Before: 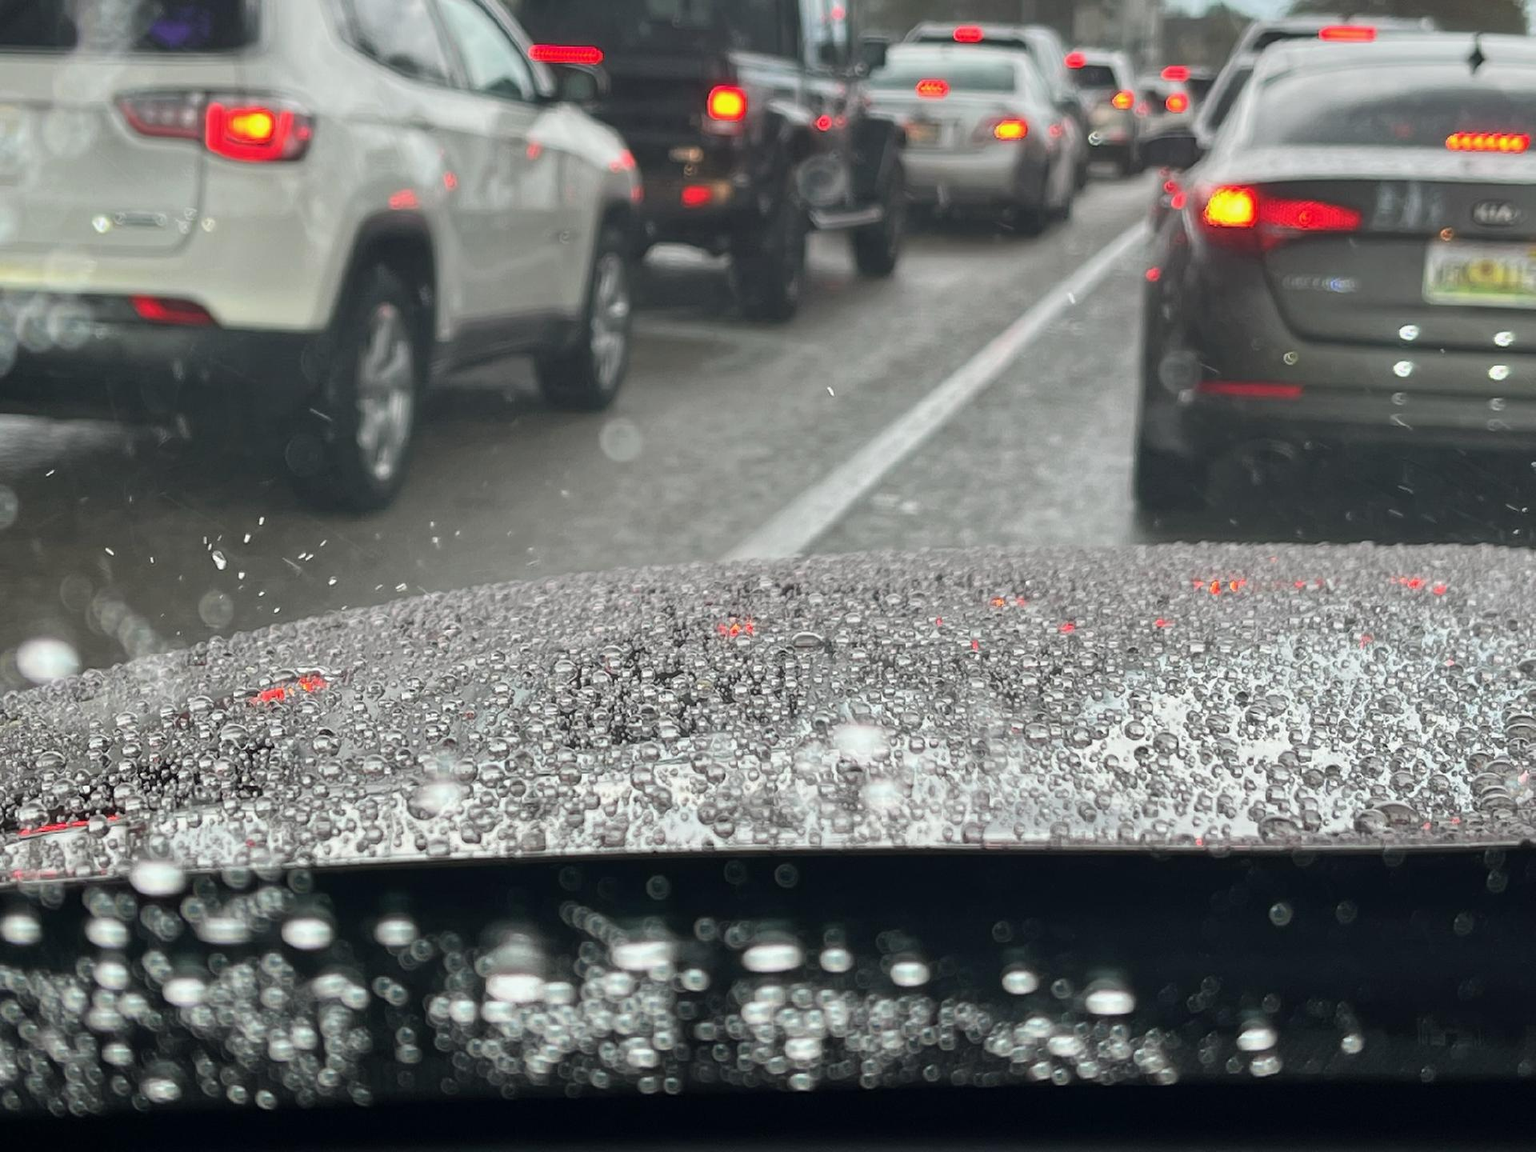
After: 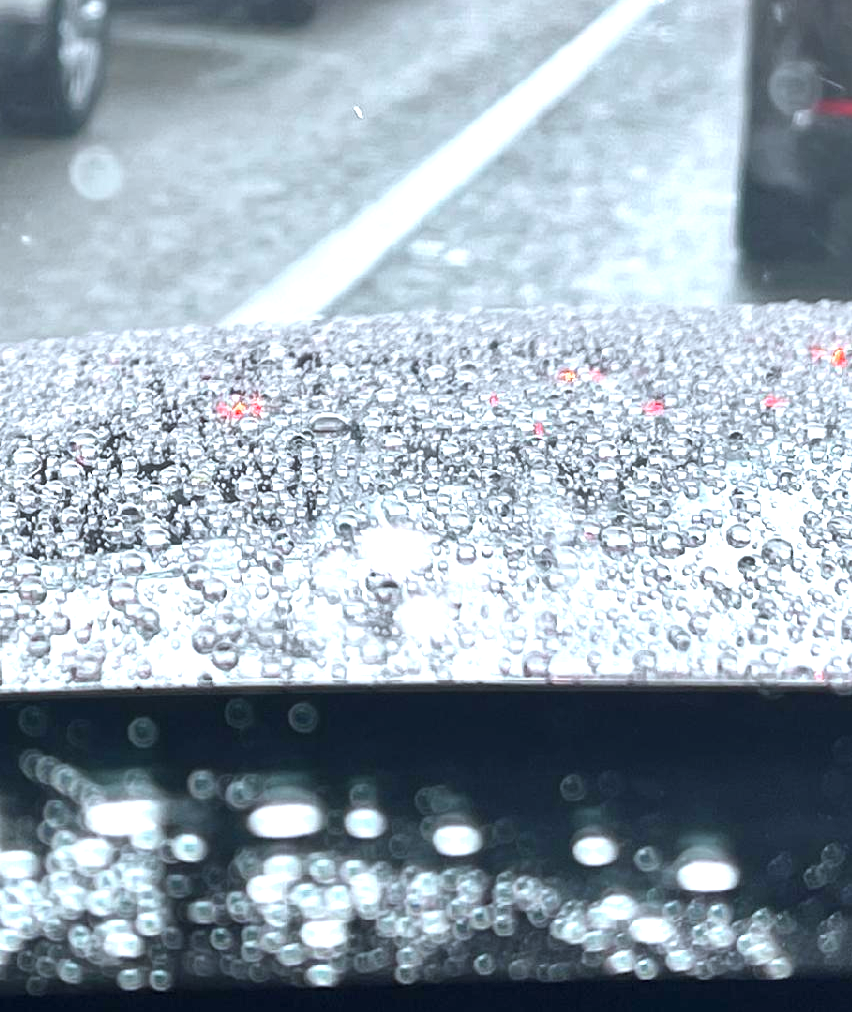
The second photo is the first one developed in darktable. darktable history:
shadows and highlights: shadows 37.27, highlights -28.18, soften with gaussian
color calibration: x 0.372, y 0.386, temperature 4283.97 K
crop: left 35.432%, top 26.233%, right 20.145%, bottom 3.432%
exposure: black level correction 0, exposure 1.2 EV, compensate highlight preservation false
